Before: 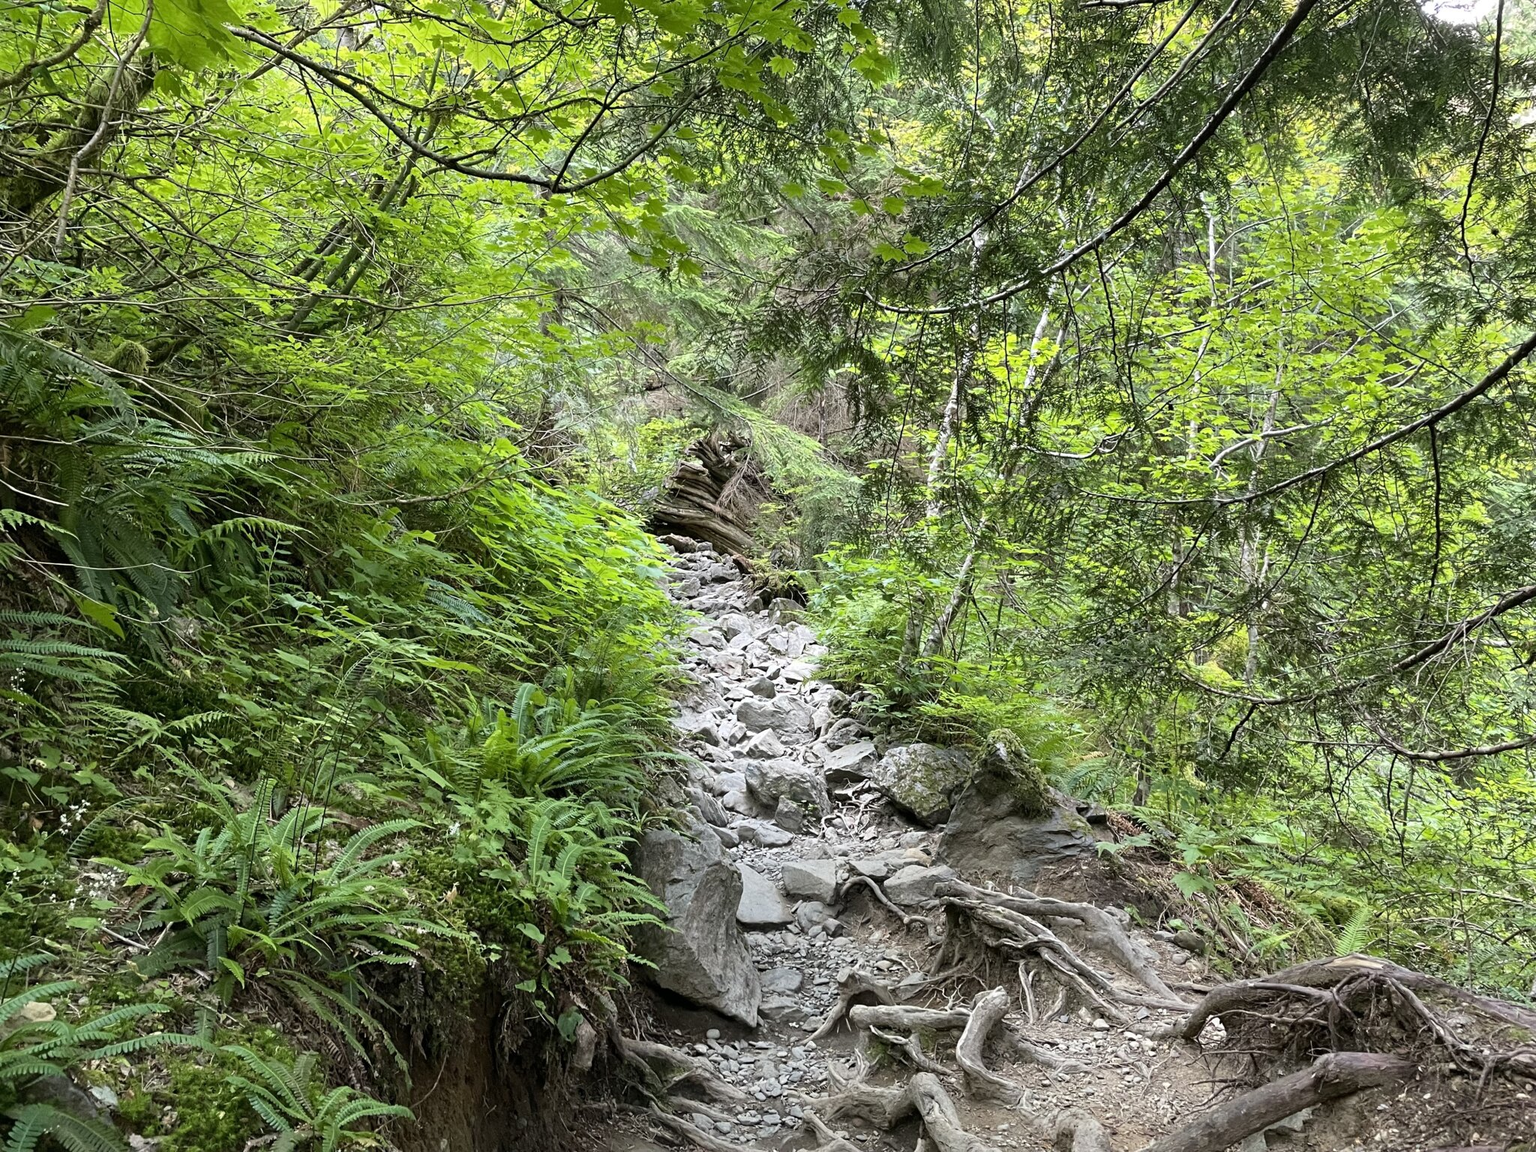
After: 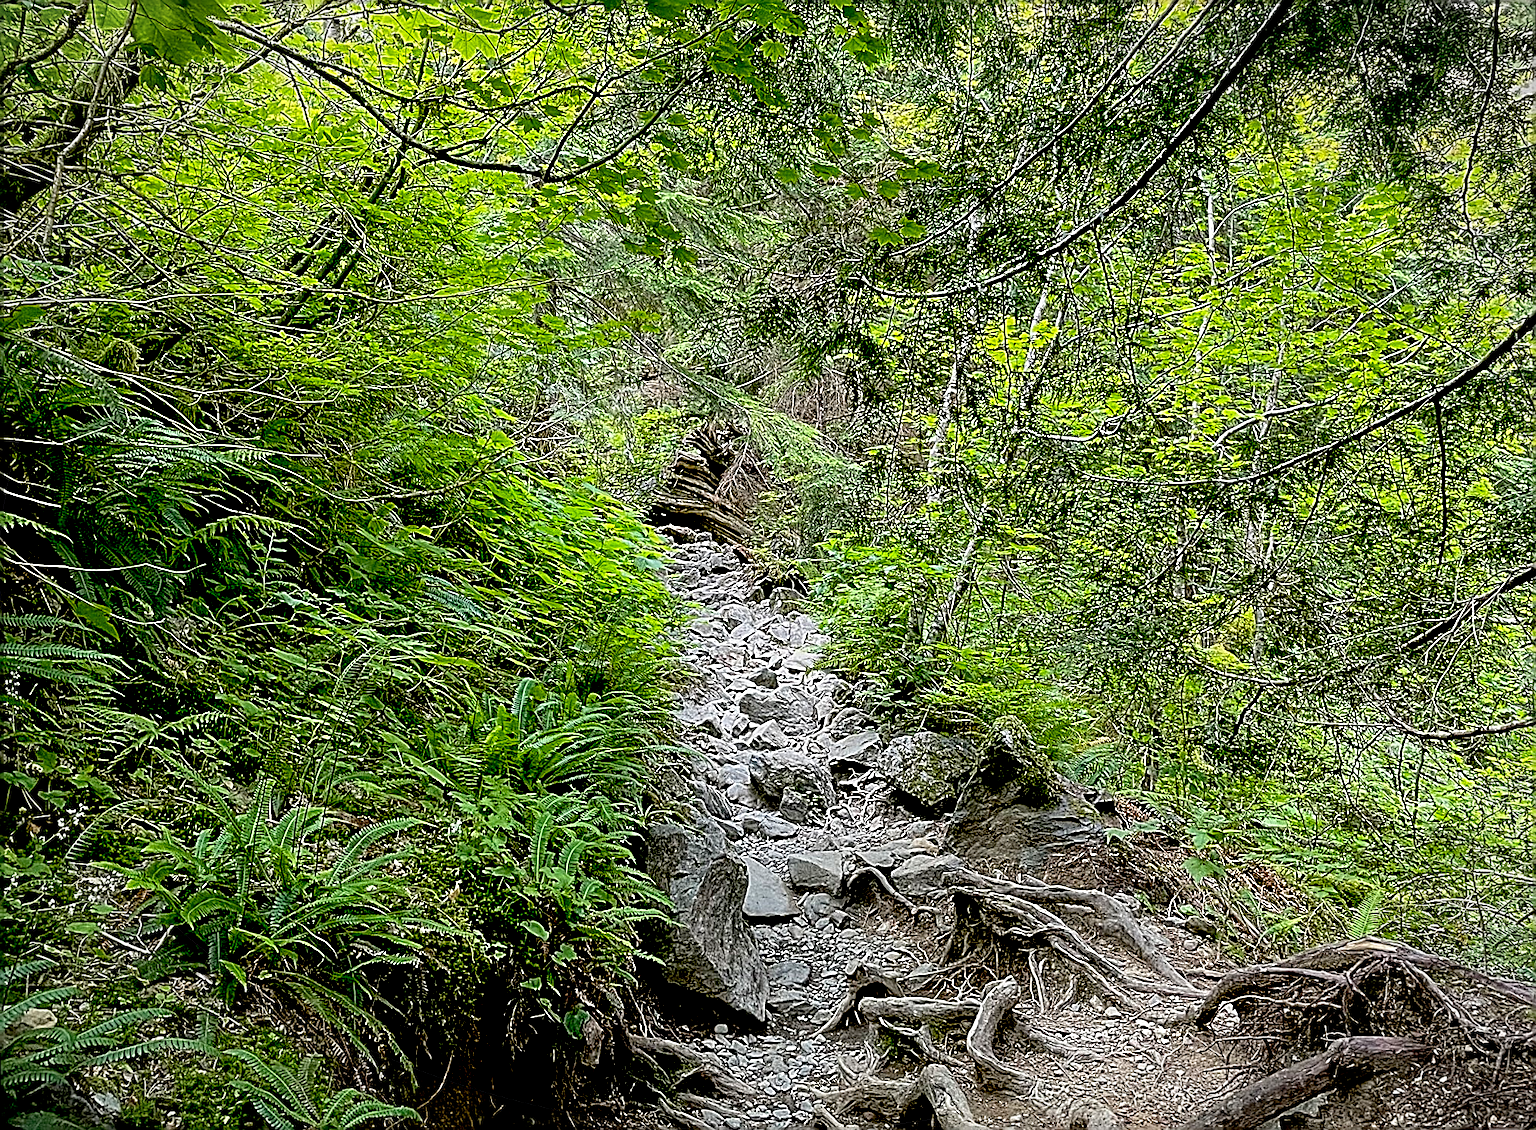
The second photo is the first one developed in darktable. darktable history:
local contrast: on, module defaults
sharpen: amount 1.861
rotate and perspective: rotation -1°, crop left 0.011, crop right 0.989, crop top 0.025, crop bottom 0.975
exposure: black level correction 0.047, exposure 0.013 EV, compensate highlight preservation false
vignetting: fall-off start 100%, fall-off radius 64.94%, automatic ratio true, unbound false
